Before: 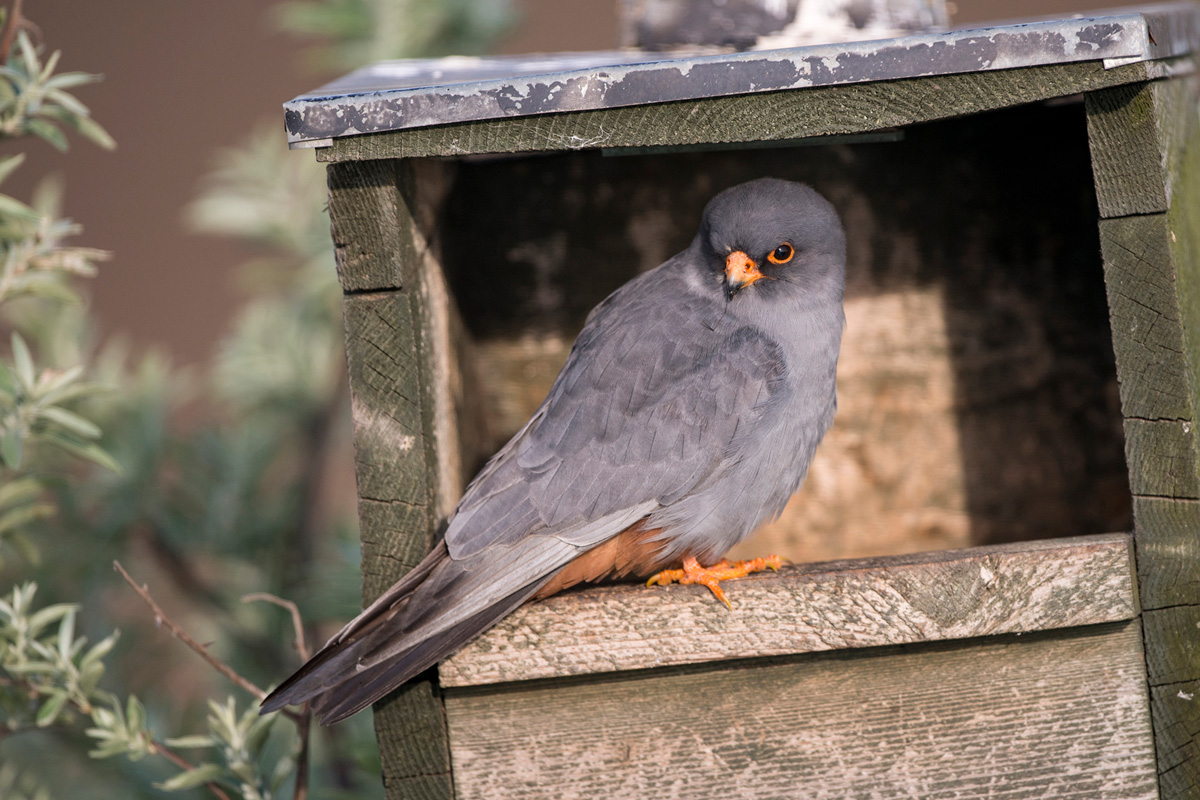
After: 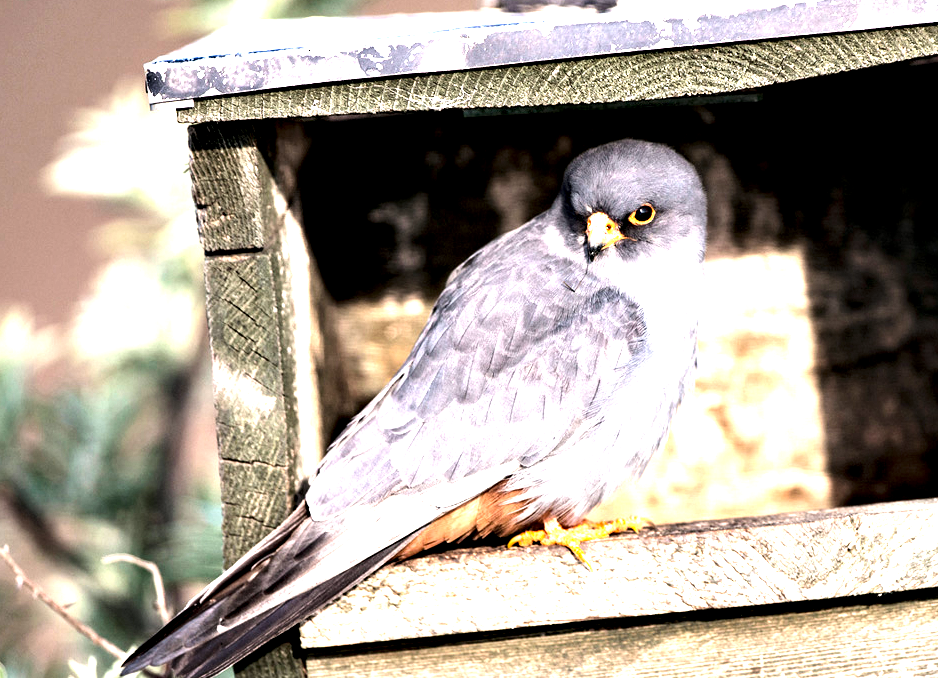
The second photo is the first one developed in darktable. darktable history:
color zones: curves: ch1 [(0, 0.469) (0.01, 0.469) (0.12, 0.446) (0.248, 0.469) (0.5, 0.5) (0.748, 0.5) (0.99, 0.469) (1, 0.469)]
tone equalizer: -8 EV -0.73 EV, -7 EV -0.687 EV, -6 EV -0.604 EV, -5 EV -0.395 EV, -3 EV 0.388 EV, -2 EV 0.6 EV, -1 EV 0.687 EV, +0 EV 0.756 EV, edges refinement/feathering 500, mask exposure compensation -1.57 EV, preserve details no
contrast equalizer: y [[0.6 ×6], [0.55 ×6], [0 ×6], [0 ×6], [0 ×6]]
crop: left 11.657%, top 4.904%, right 9.584%, bottom 10.233%
exposure: black level correction 0, exposure 1.2 EV, compensate exposure bias true, compensate highlight preservation false
